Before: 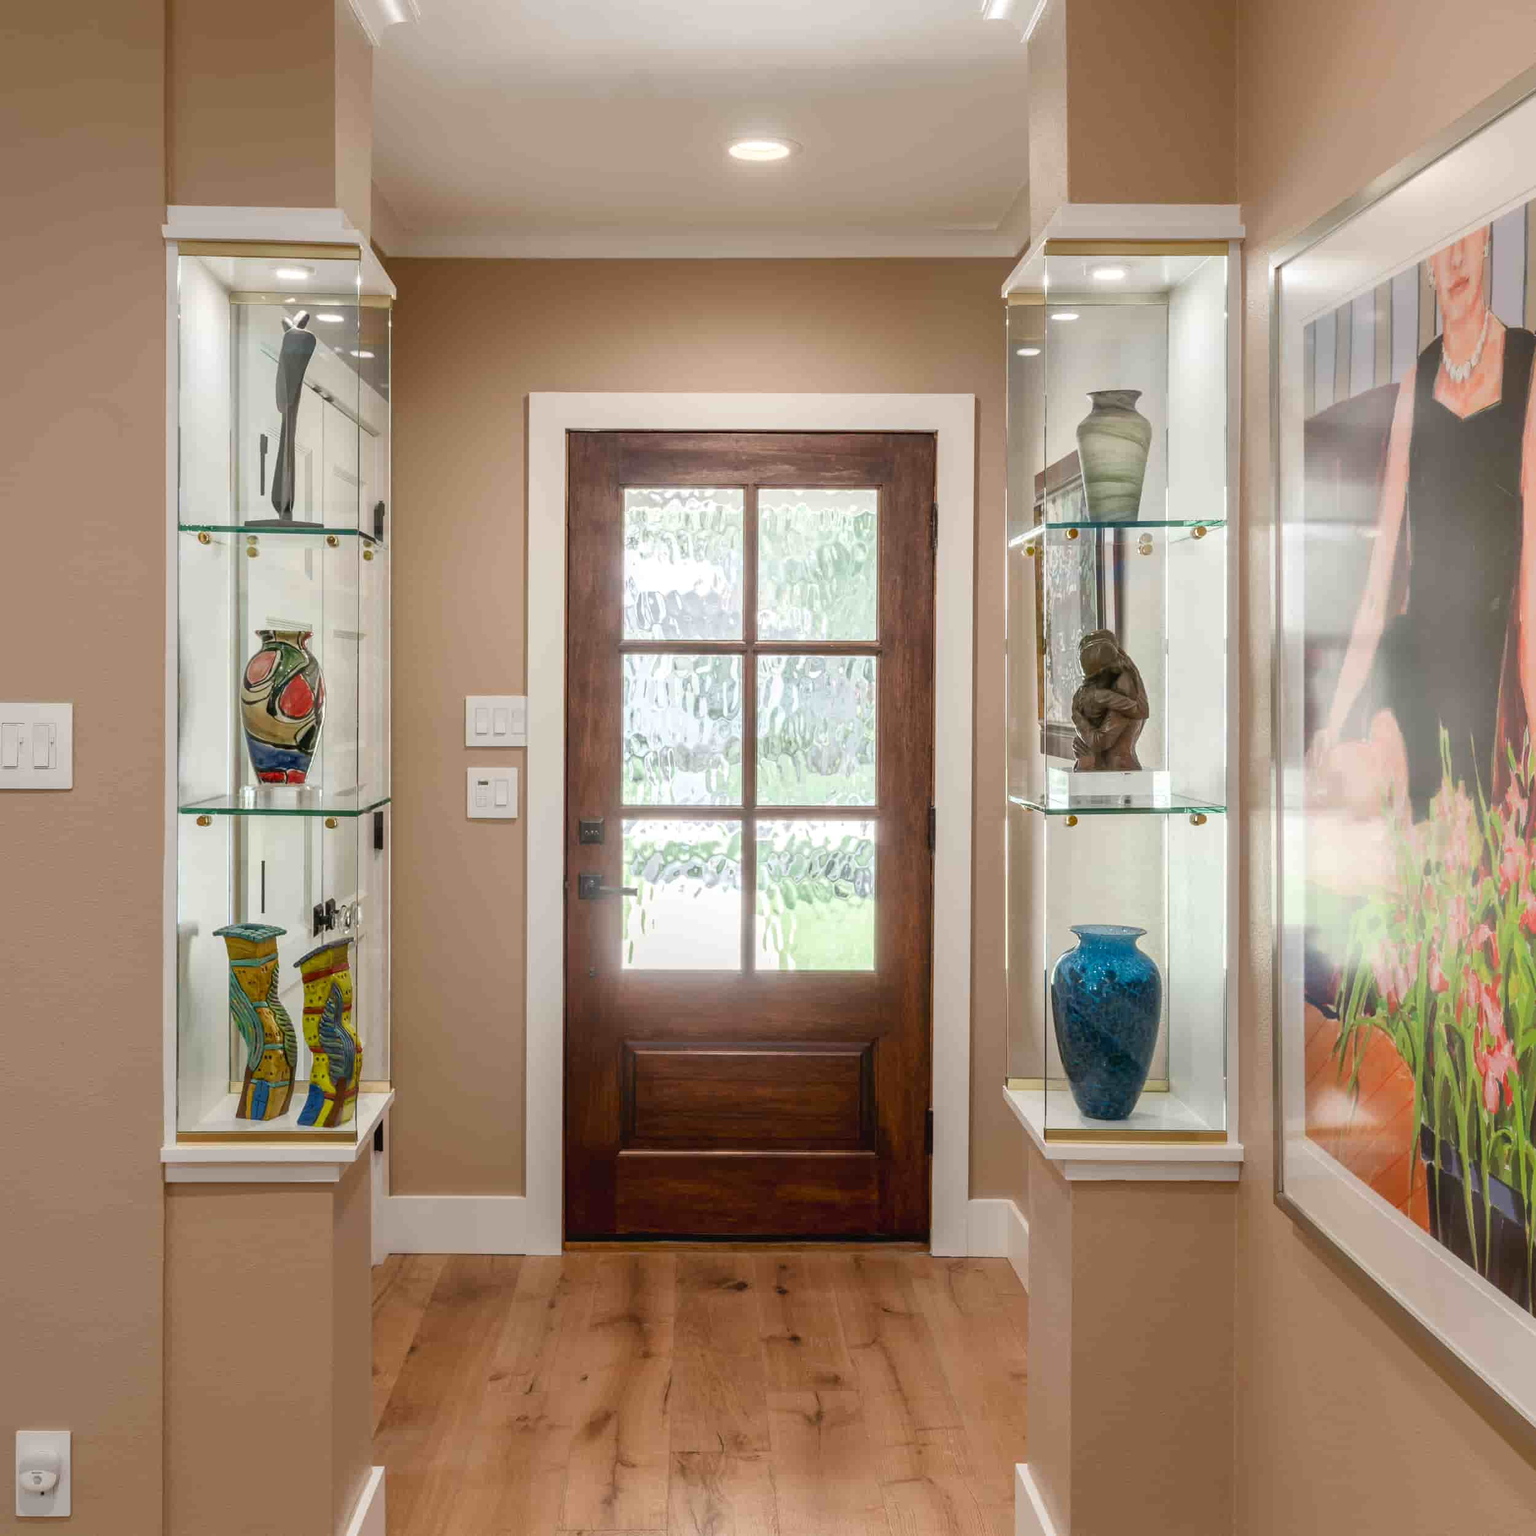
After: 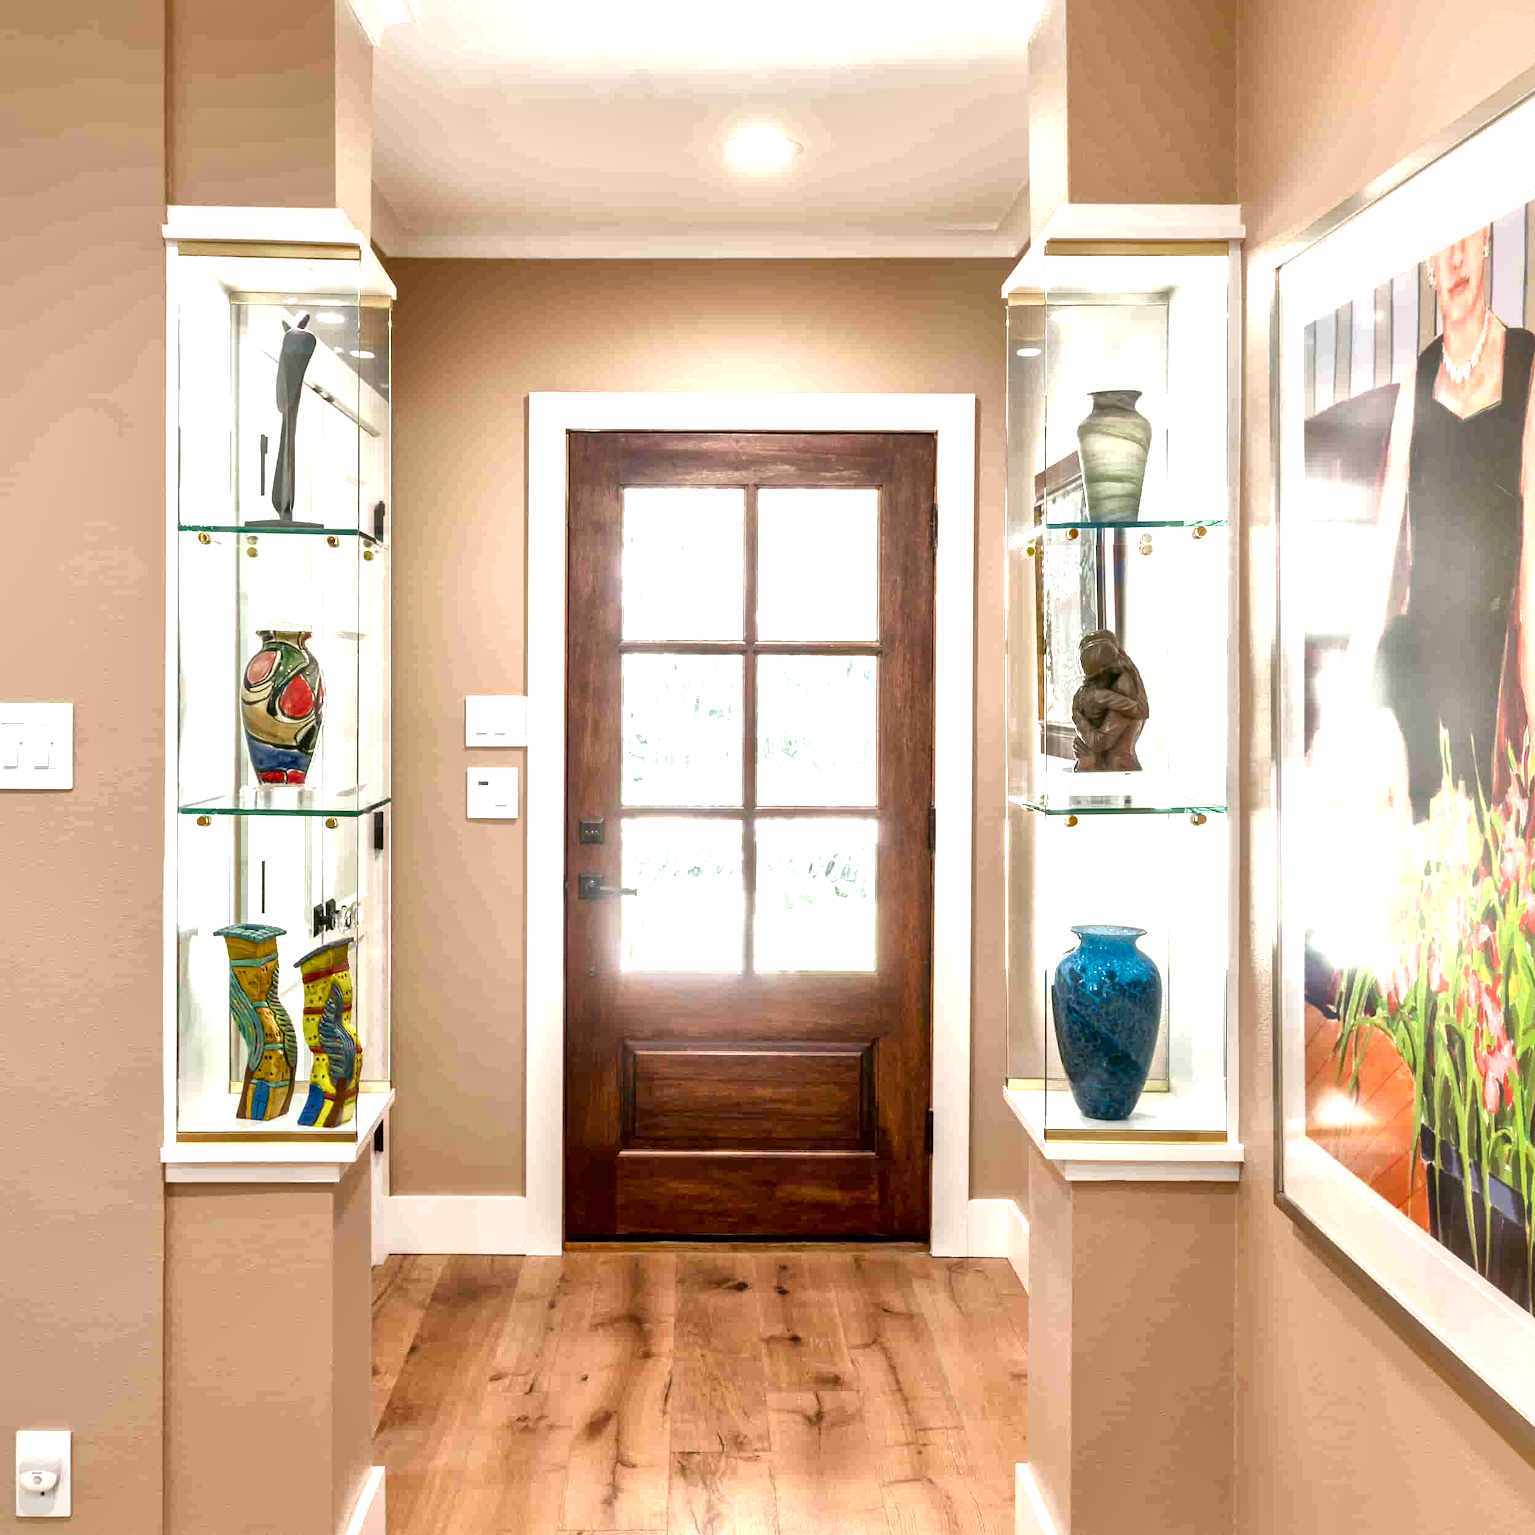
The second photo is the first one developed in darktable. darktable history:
exposure: black level correction 0.001, exposure 1 EV, compensate highlight preservation false
local contrast: mode bilateral grid, contrast 99, coarseness 99, detail 165%, midtone range 0.2
